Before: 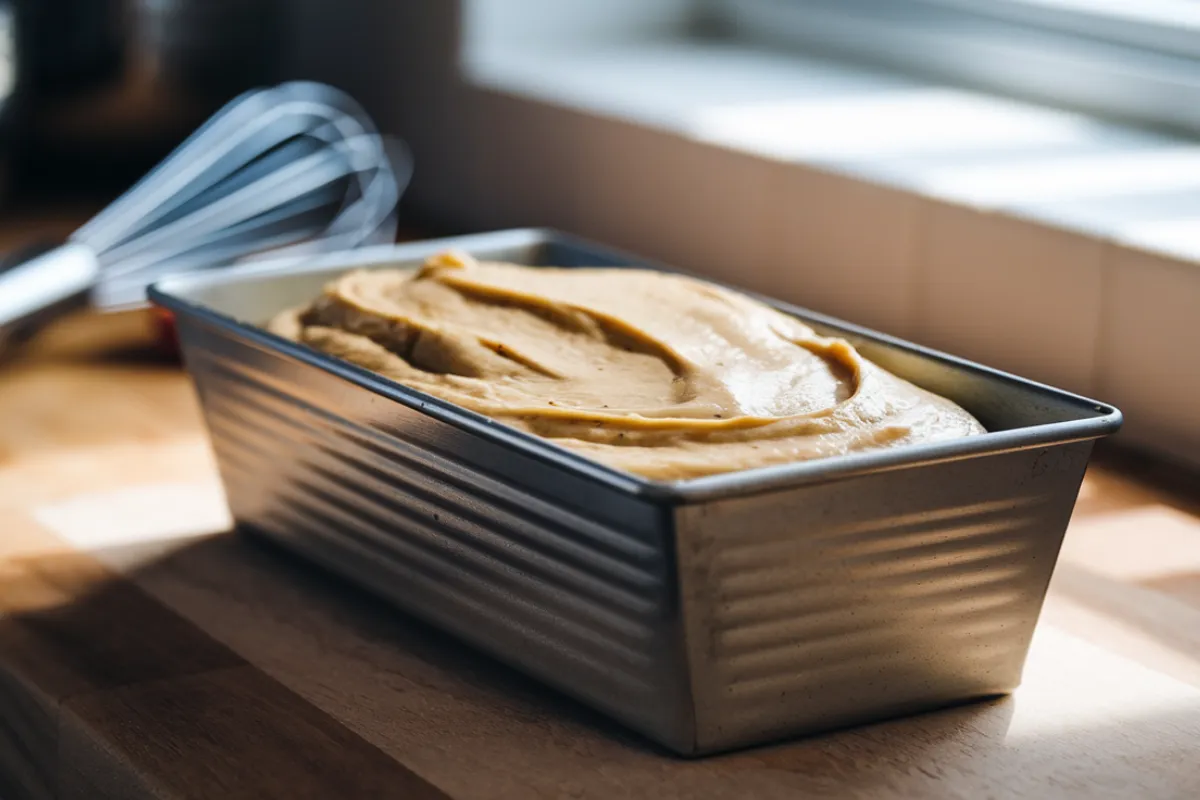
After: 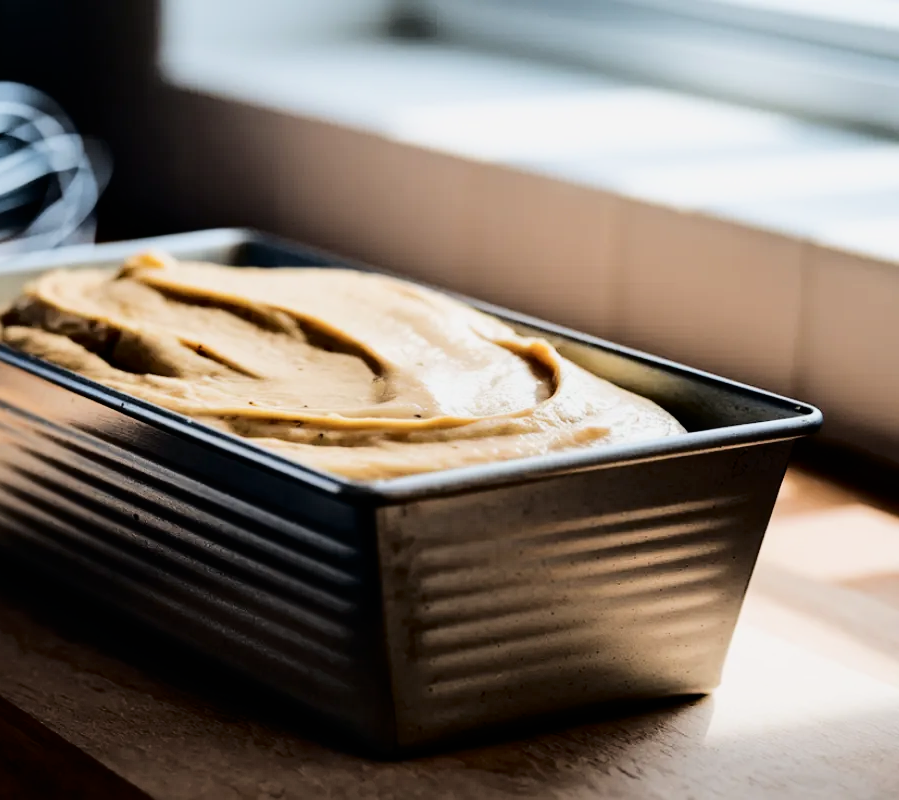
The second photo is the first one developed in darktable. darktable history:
crop and rotate: left 25.004%
tone curve: curves: ch0 [(0, 0) (0.003, 0.003) (0.011, 0.005) (0.025, 0.008) (0.044, 0.012) (0.069, 0.02) (0.1, 0.031) (0.136, 0.047) (0.177, 0.088) (0.224, 0.141) (0.277, 0.222) (0.335, 0.32) (0.399, 0.422) (0.468, 0.523) (0.543, 0.621) (0.623, 0.715) (0.709, 0.796) (0.801, 0.88) (0.898, 0.962) (1, 1)], color space Lab, independent channels, preserve colors none
filmic rgb: black relative exposure -7.78 EV, white relative exposure 4.42 EV, hardness 3.75, latitude 49.49%, contrast 1.101
